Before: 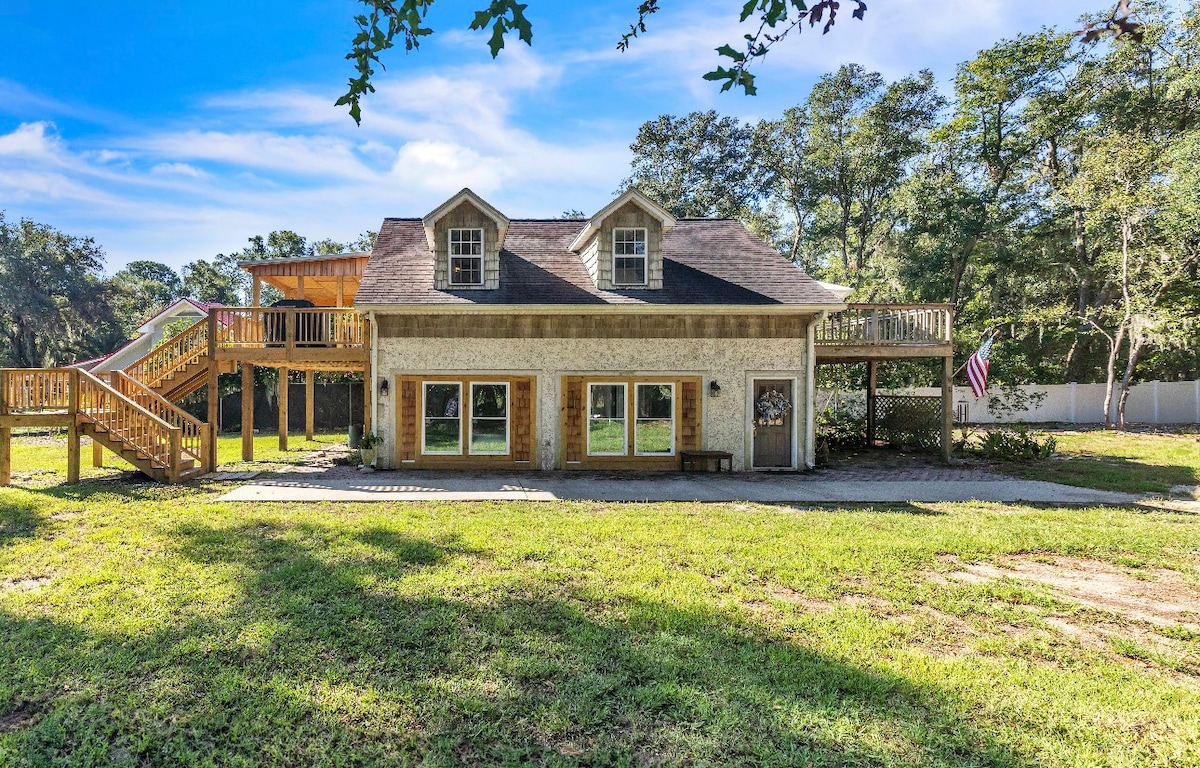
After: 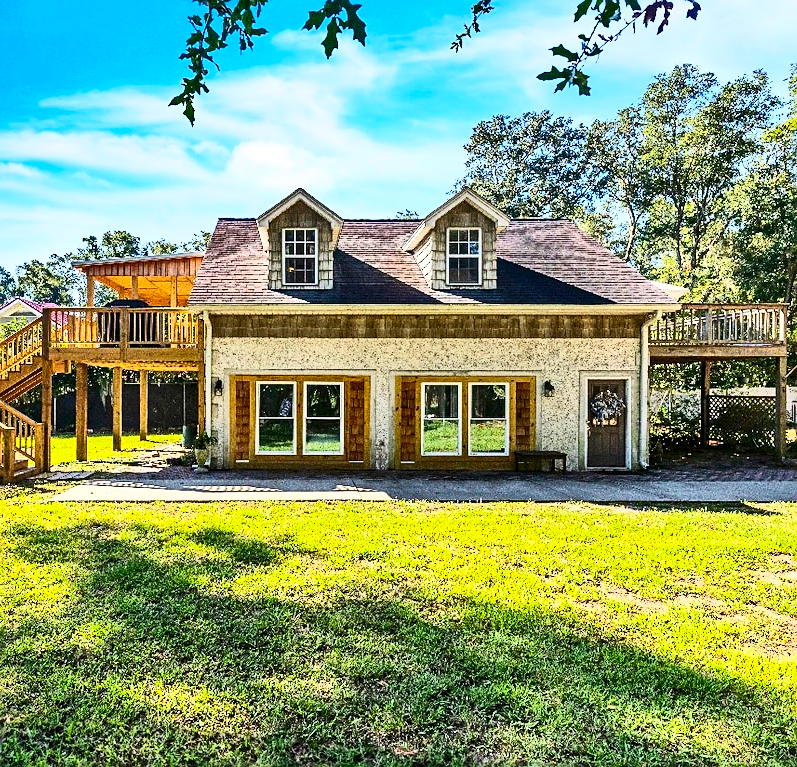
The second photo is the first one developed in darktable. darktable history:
sharpen: on, module defaults
color balance rgb: perceptual saturation grading › global saturation 19.502%, global vibrance 20%
contrast brightness saturation: contrast 0.411, brightness 0.102, saturation 0.205
crop and rotate: left 13.898%, right 19.659%
